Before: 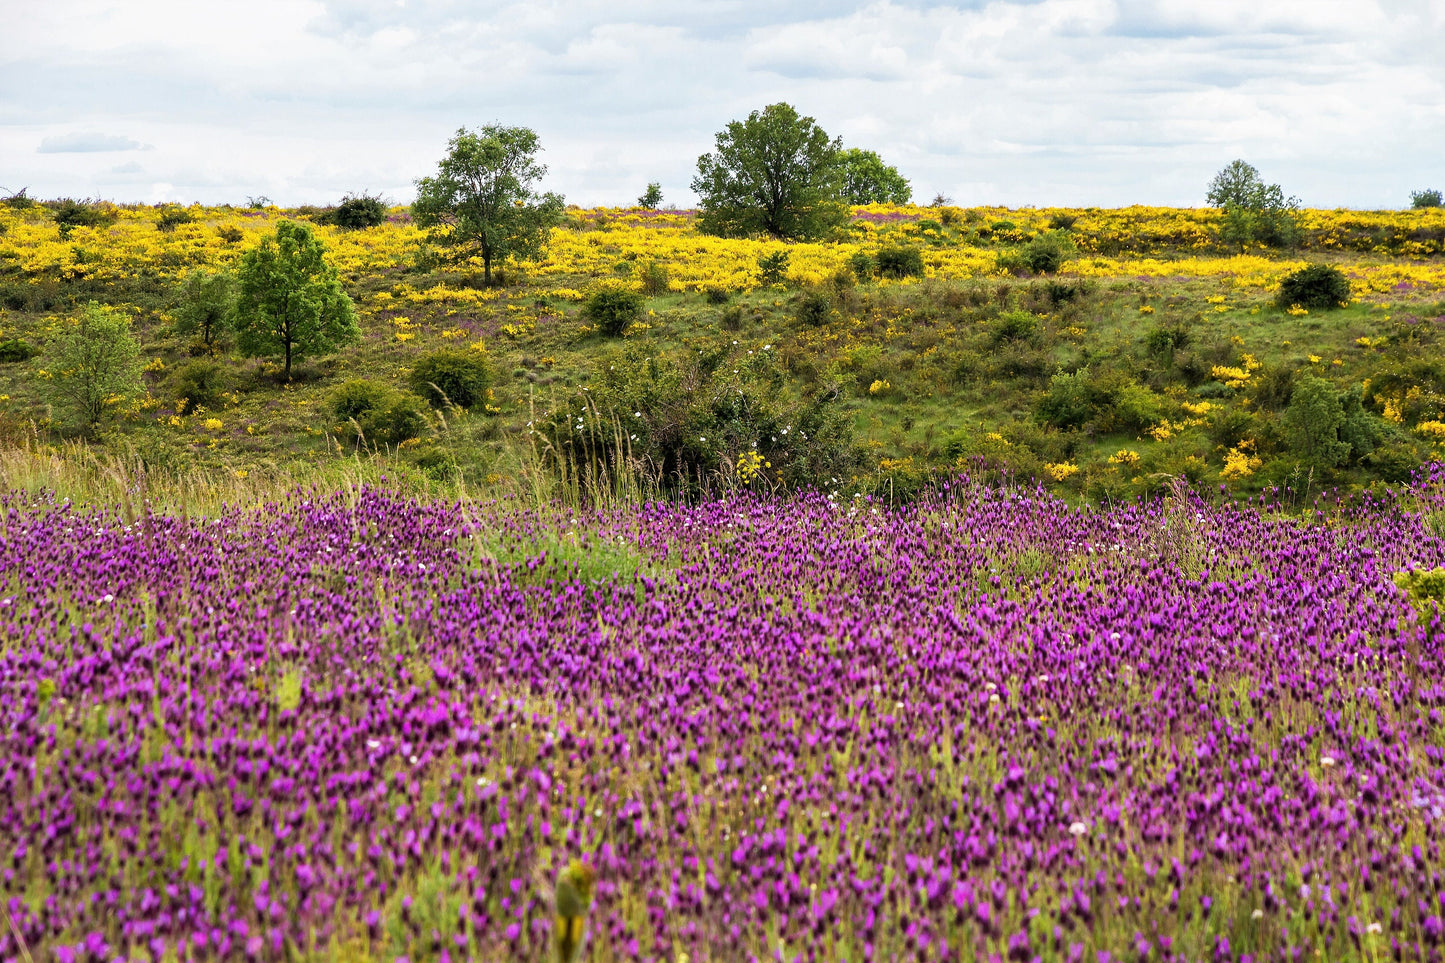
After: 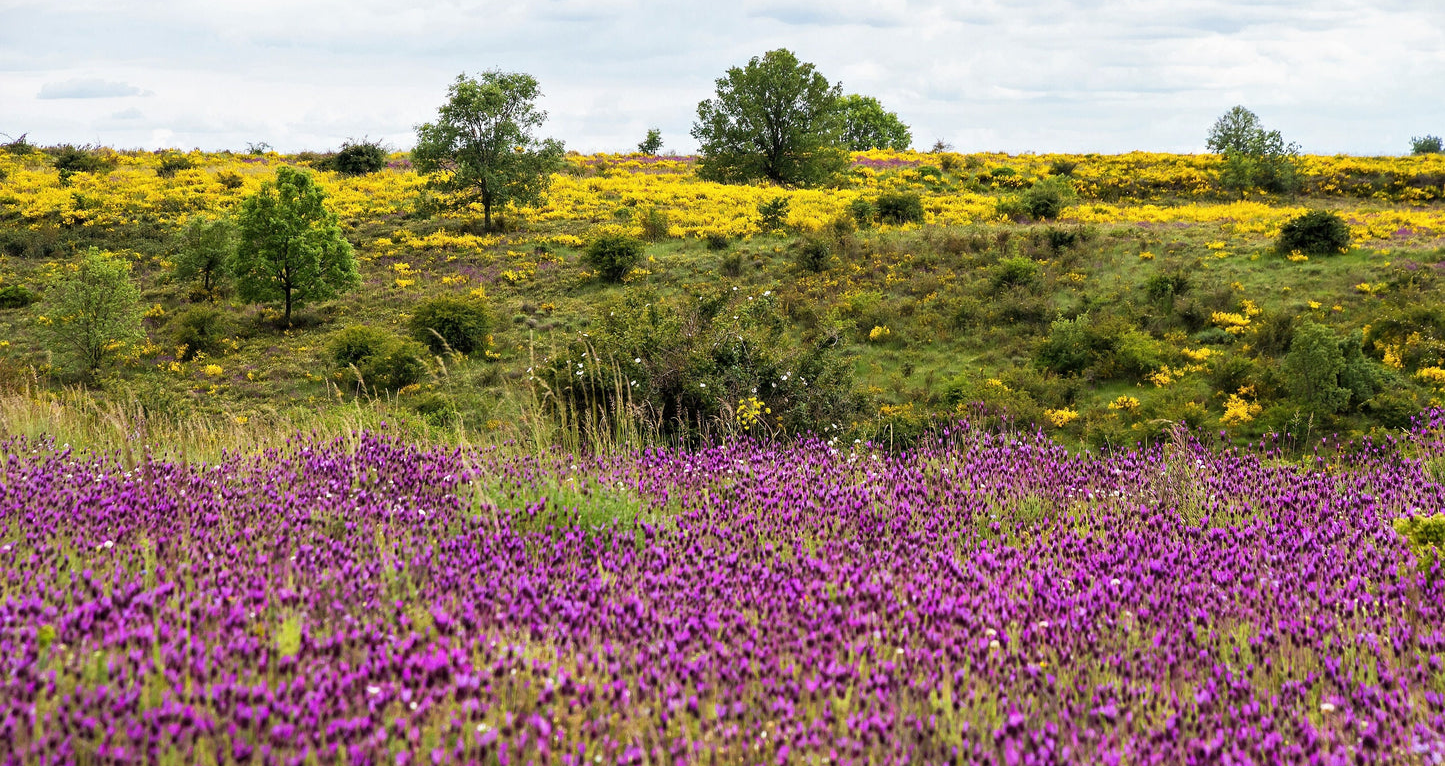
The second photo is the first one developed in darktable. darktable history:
crop and rotate: top 5.653%, bottom 14.803%
